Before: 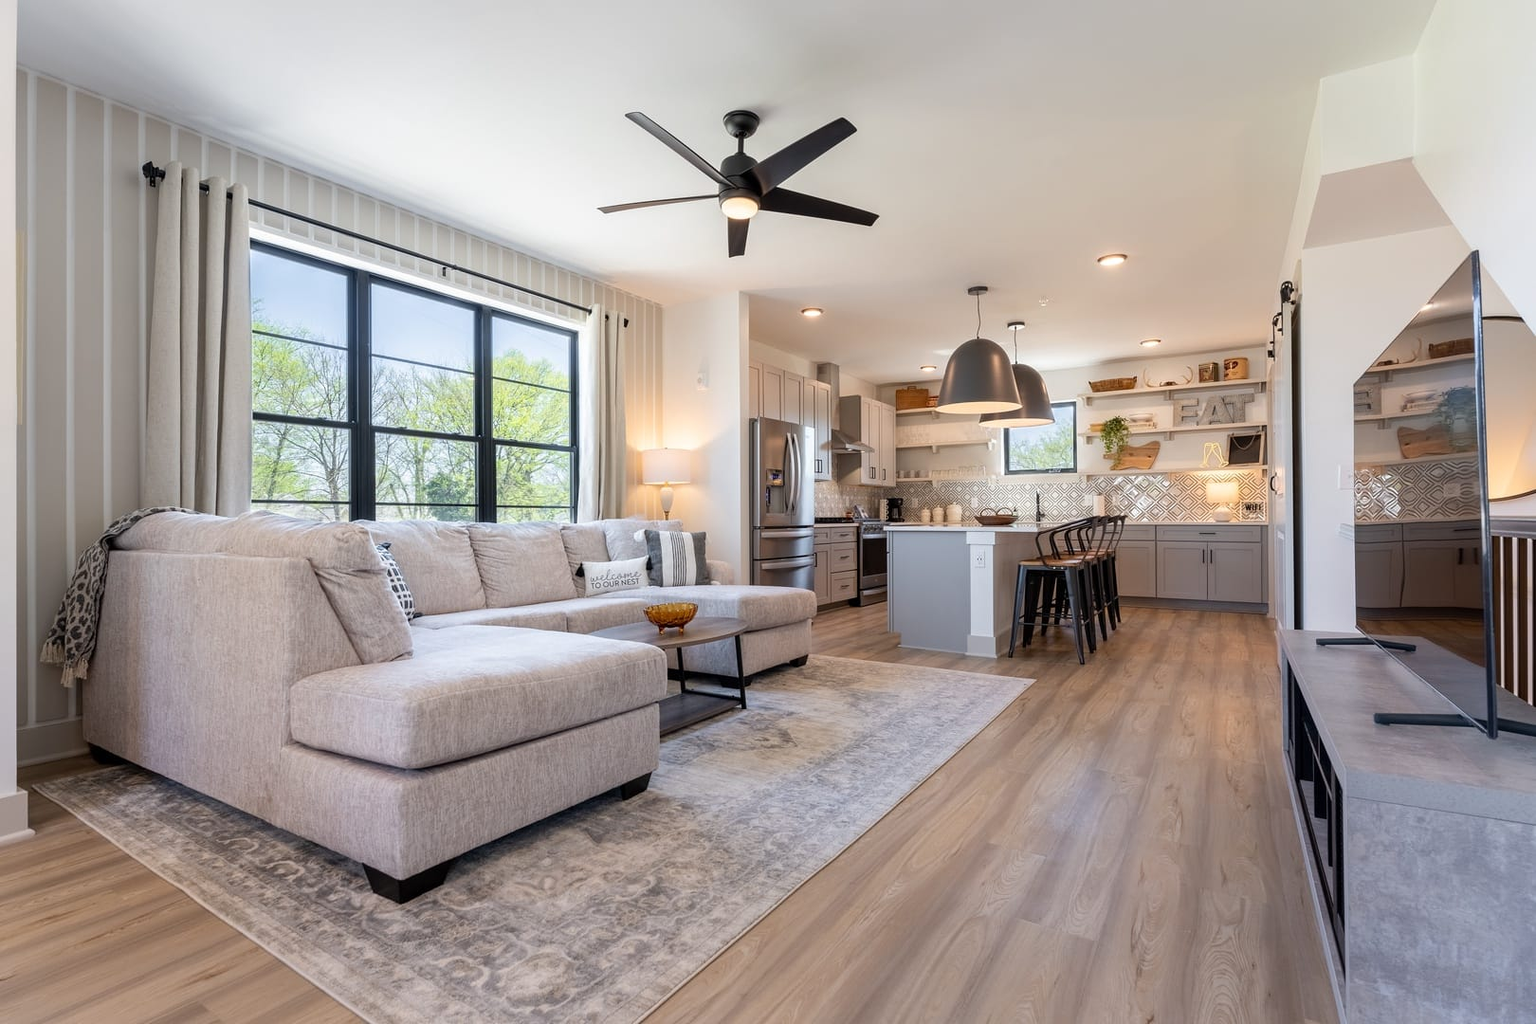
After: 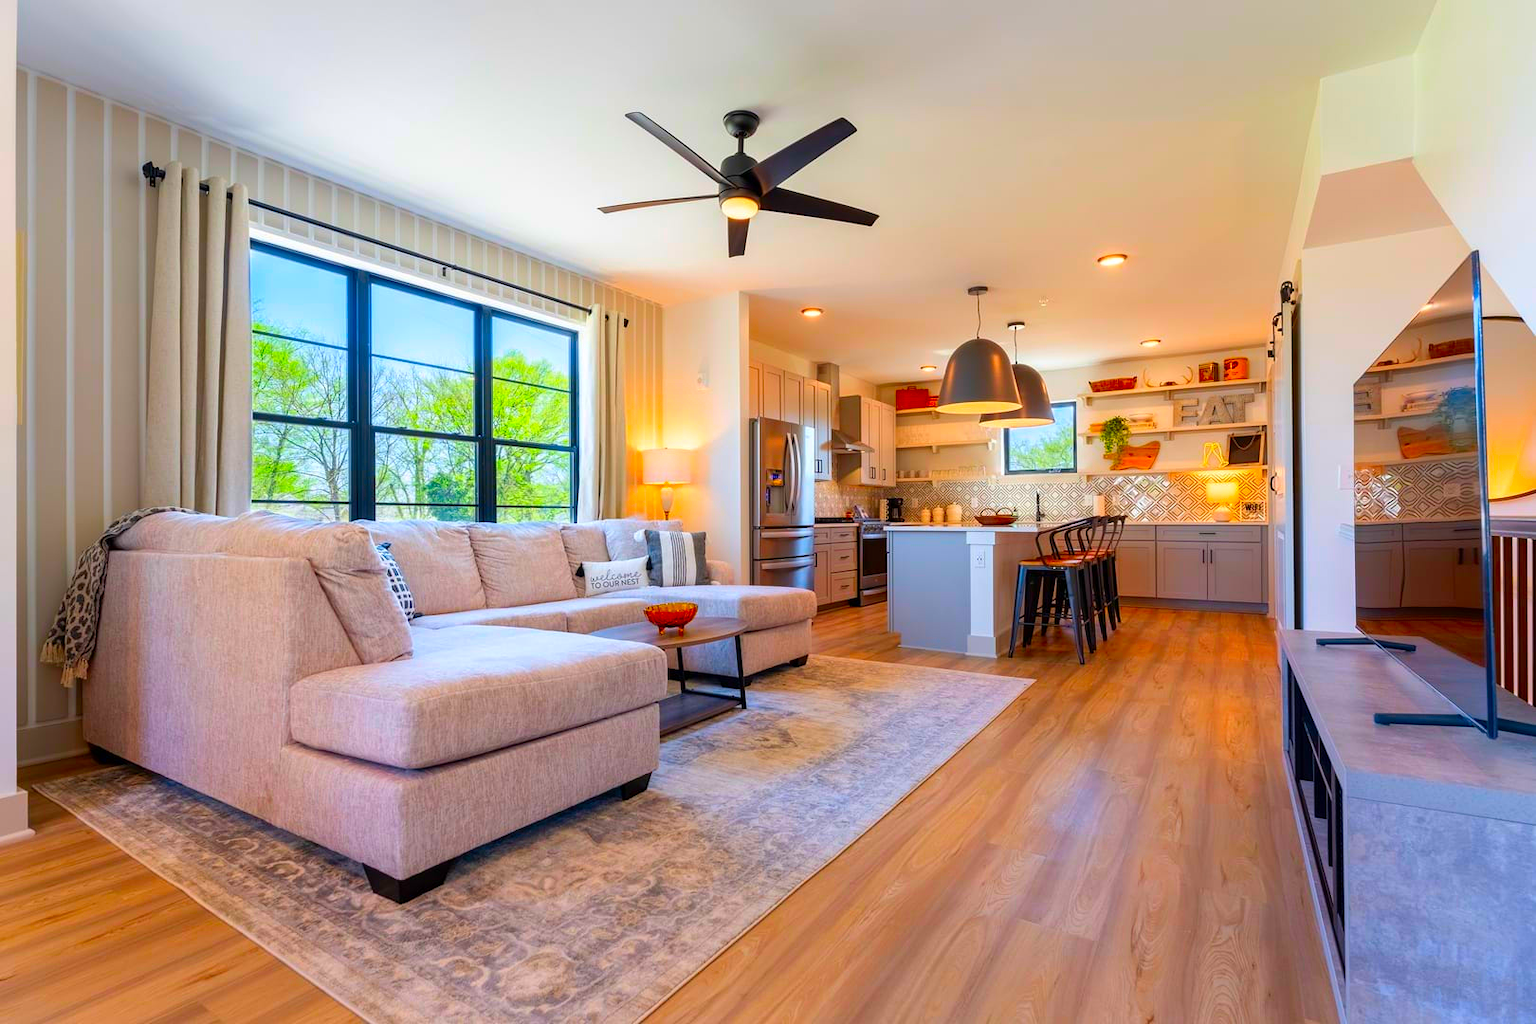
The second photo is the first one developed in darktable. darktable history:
color correction: highlights b* -0.047, saturation 3
